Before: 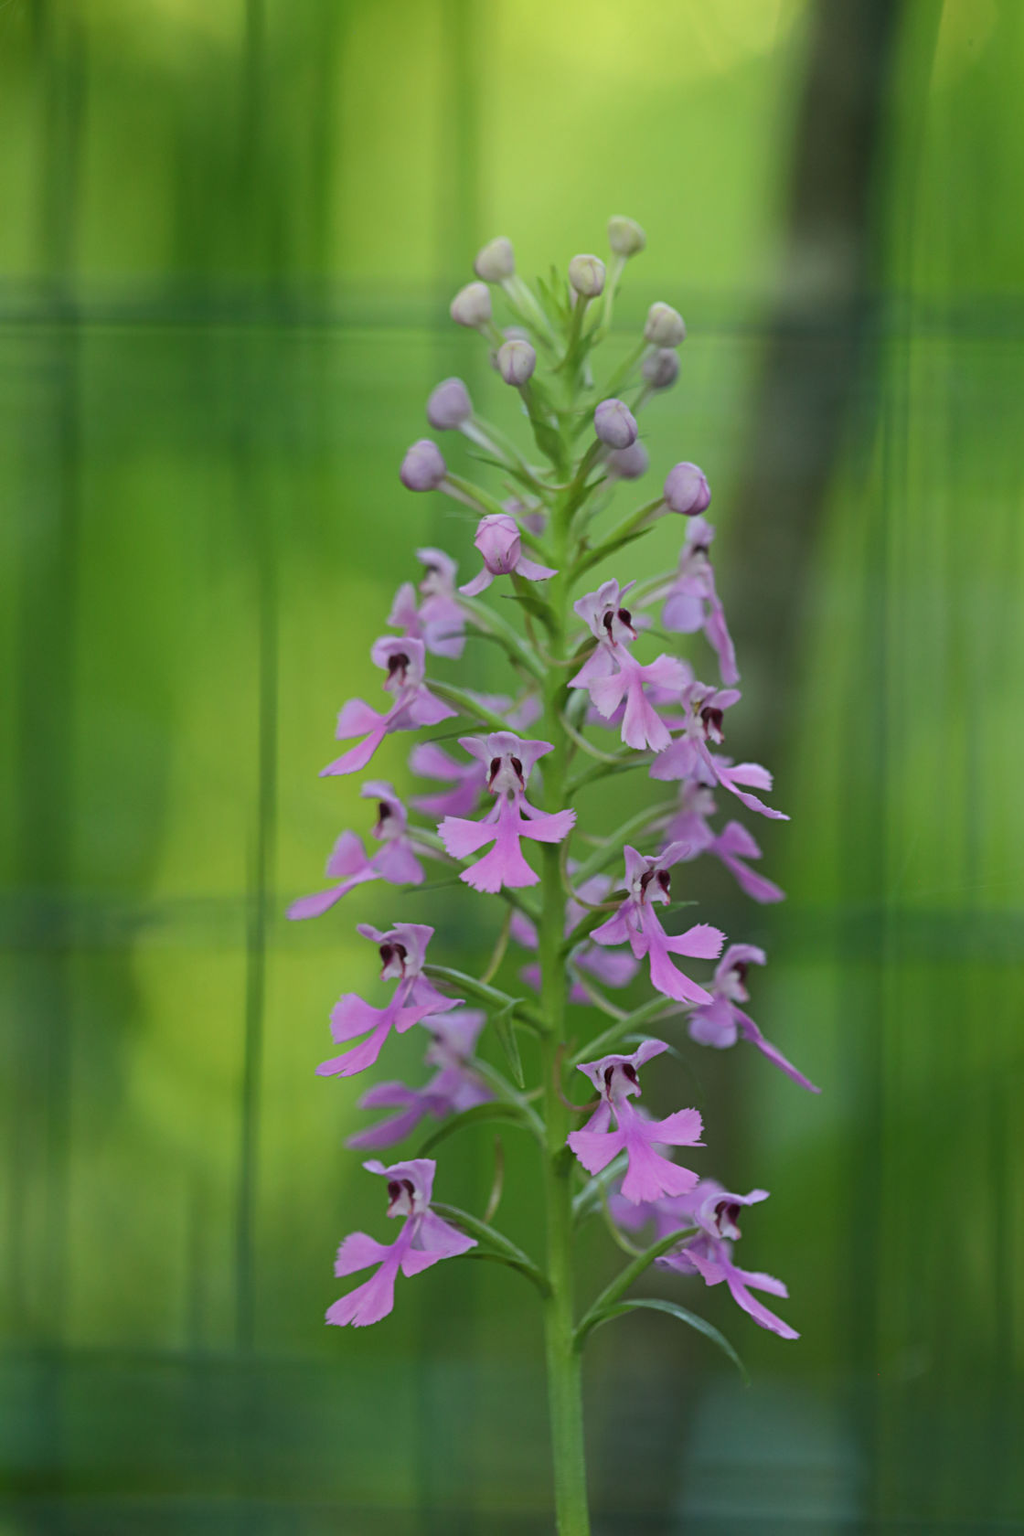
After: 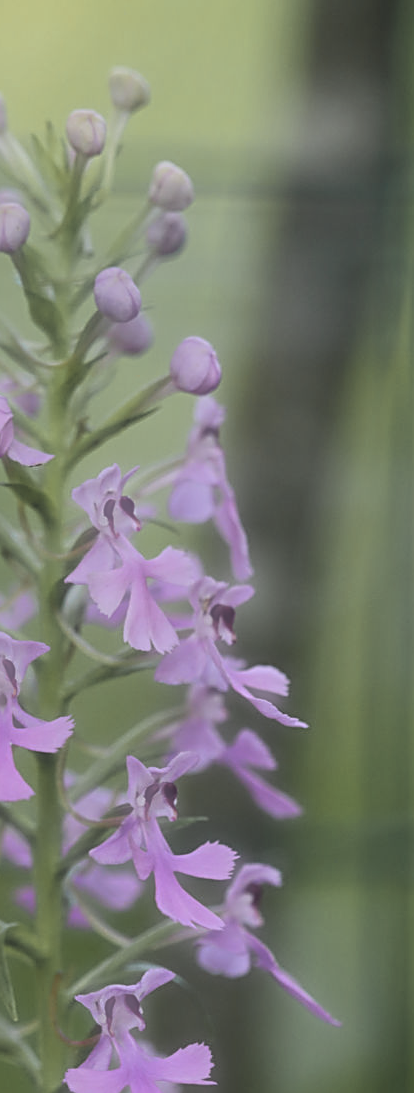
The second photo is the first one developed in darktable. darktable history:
crop and rotate: left 49.7%, top 10.103%, right 13.276%, bottom 24.812%
local contrast: on, module defaults
sharpen: on, module defaults
haze removal: strength -0.887, distance 0.227
color zones: curves: ch1 [(0.263, 0.53) (0.376, 0.287) (0.487, 0.512) (0.748, 0.547) (1, 0.513)]; ch2 [(0.262, 0.45) (0.751, 0.477)]
